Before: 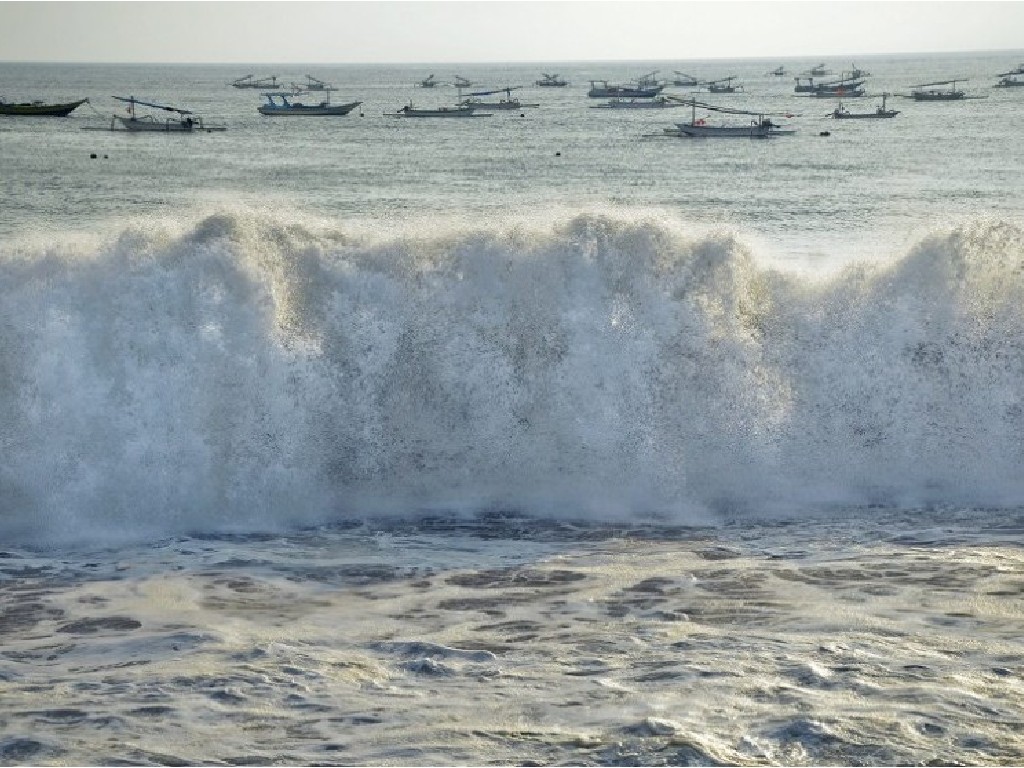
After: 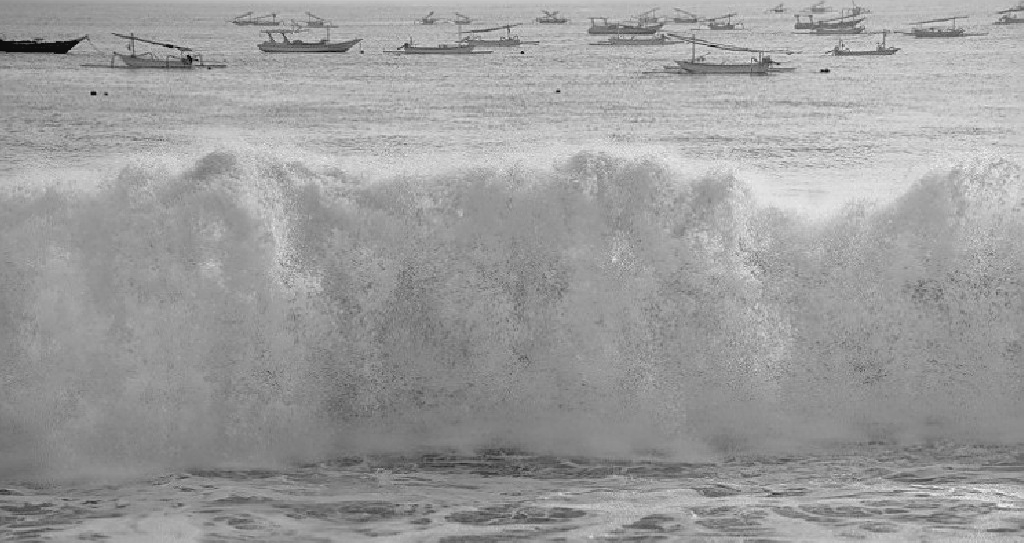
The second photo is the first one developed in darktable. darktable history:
crop and rotate: top 8.293%, bottom 20.996%
rgb levels: levels [[0.029, 0.461, 0.922], [0, 0.5, 1], [0, 0.5, 1]]
monochrome: a -71.75, b 75.82
sharpen: on, module defaults
white balance: red 1.009, blue 1.027
contrast equalizer: octaves 7, y [[0.6 ×6], [0.55 ×6], [0 ×6], [0 ×6], [0 ×6]], mix -1
exposure: exposure 0.2 EV, compensate highlight preservation false
local contrast: detail 110%
